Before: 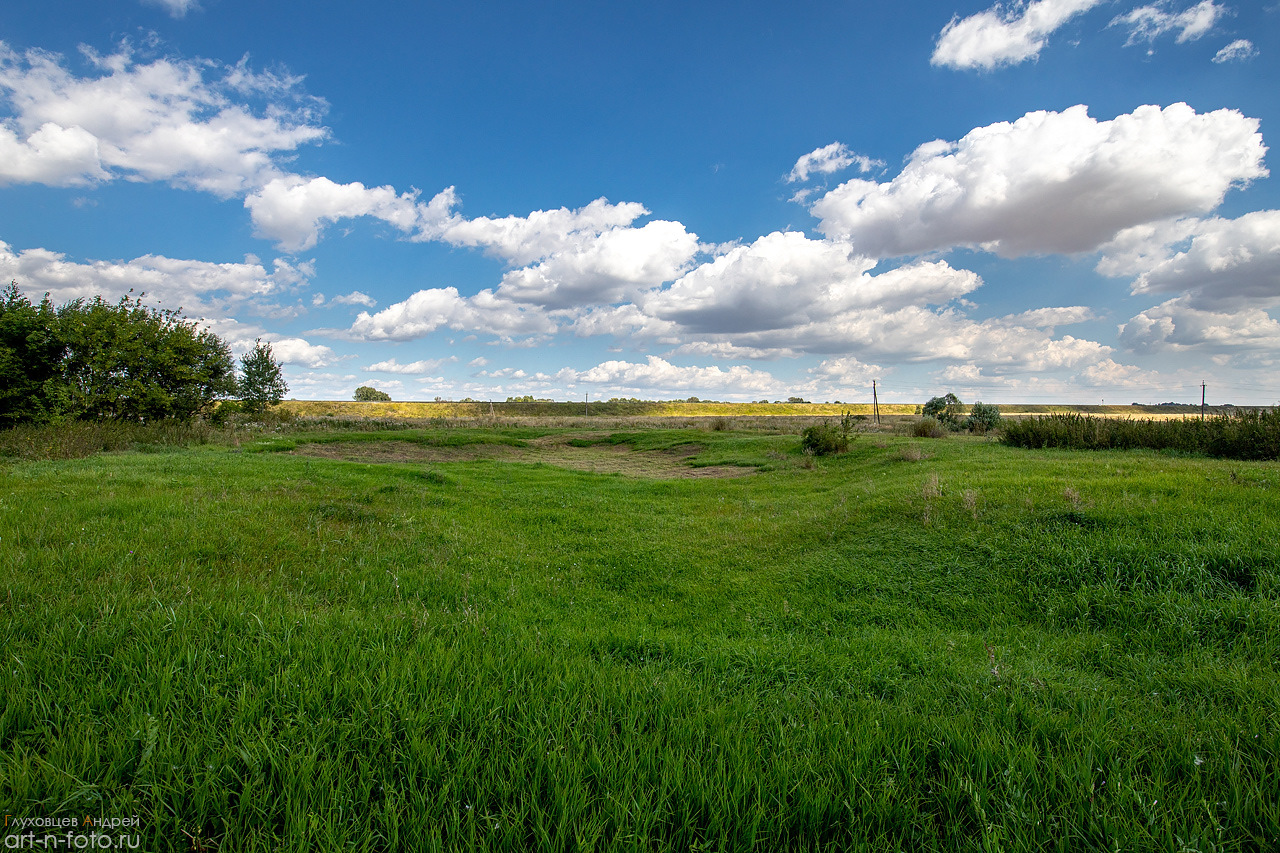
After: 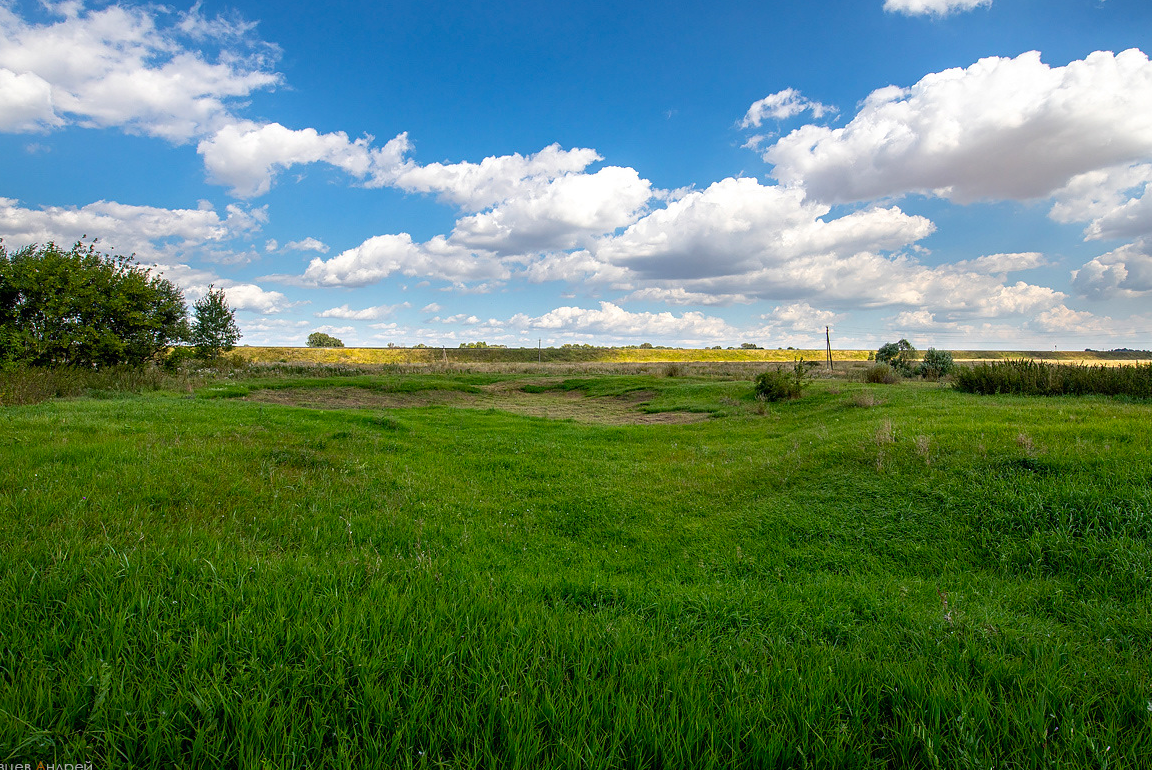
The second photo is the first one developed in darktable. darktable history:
contrast brightness saturation: saturation 0.132
shadows and highlights: shadows -25.17, highlights 47.98, soften with gaussian
crop: left 3.709%, top 6.432%, right 6.232%, bottom 3.282%
